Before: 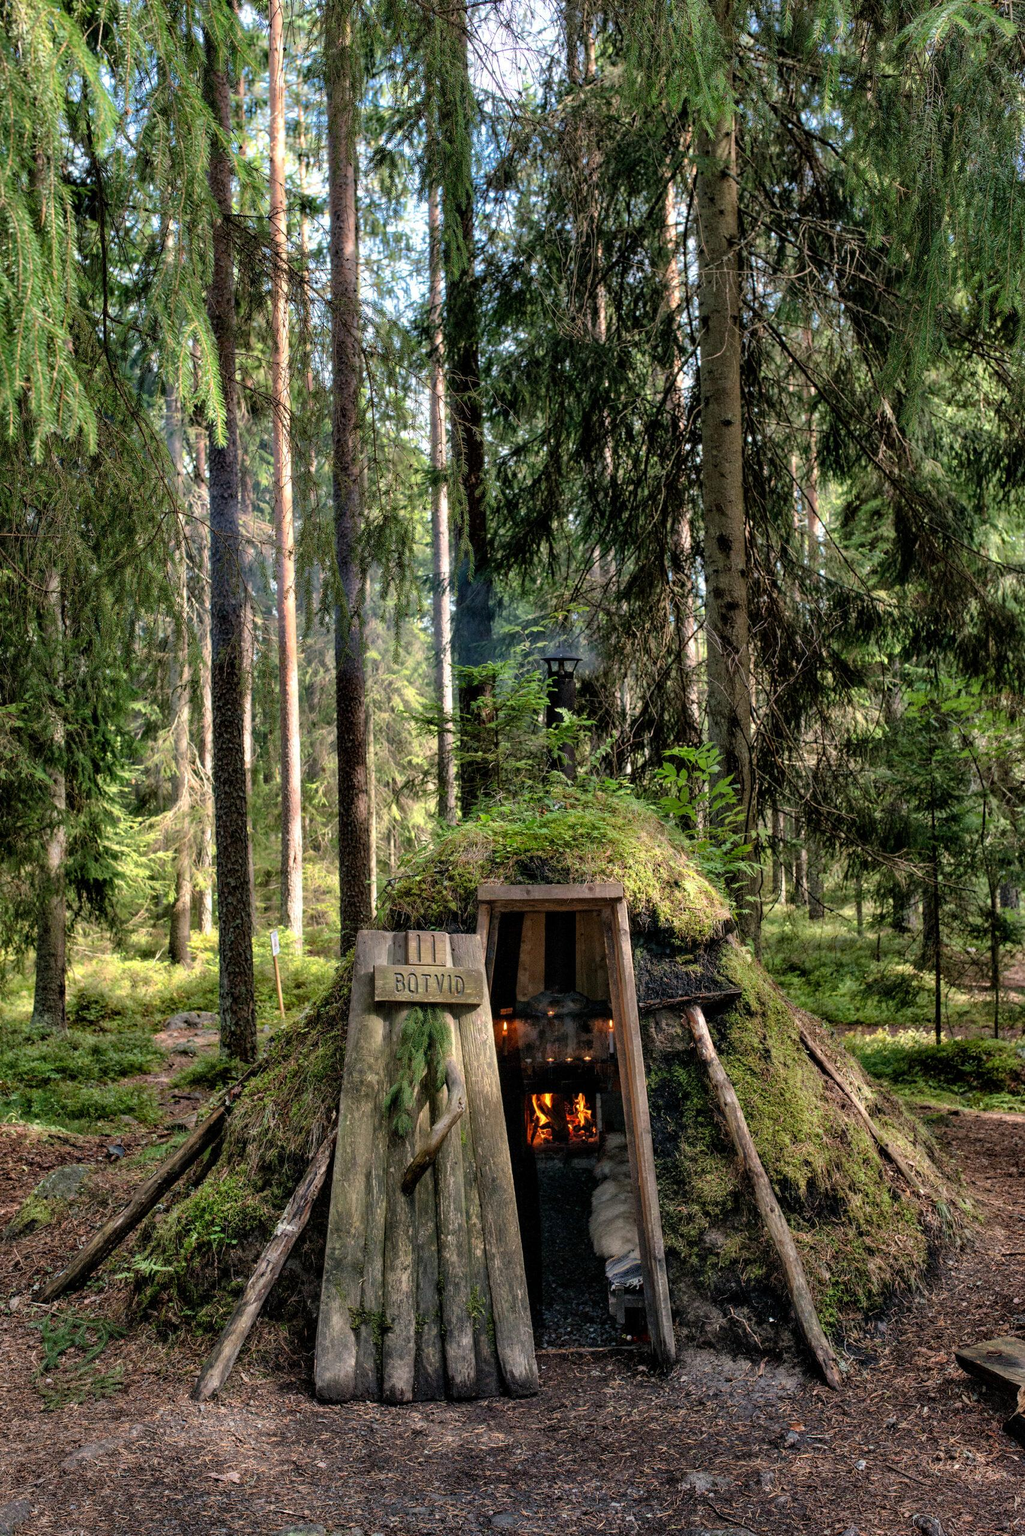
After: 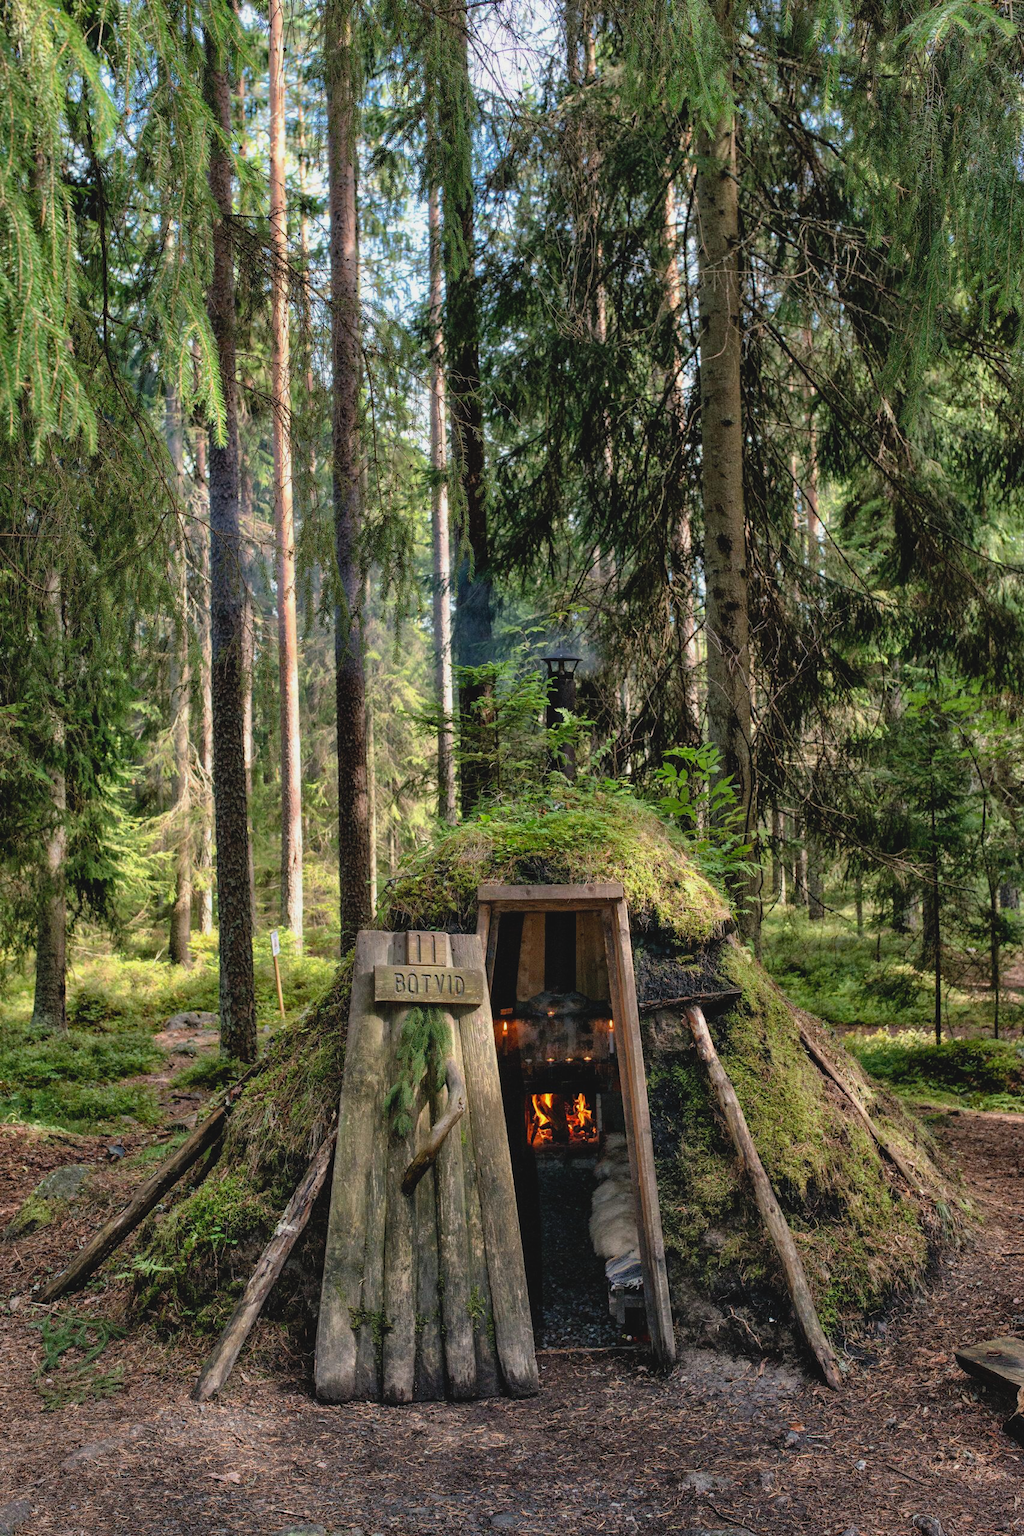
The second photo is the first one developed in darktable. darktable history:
contrast brightness saturation: contrast -0.108
